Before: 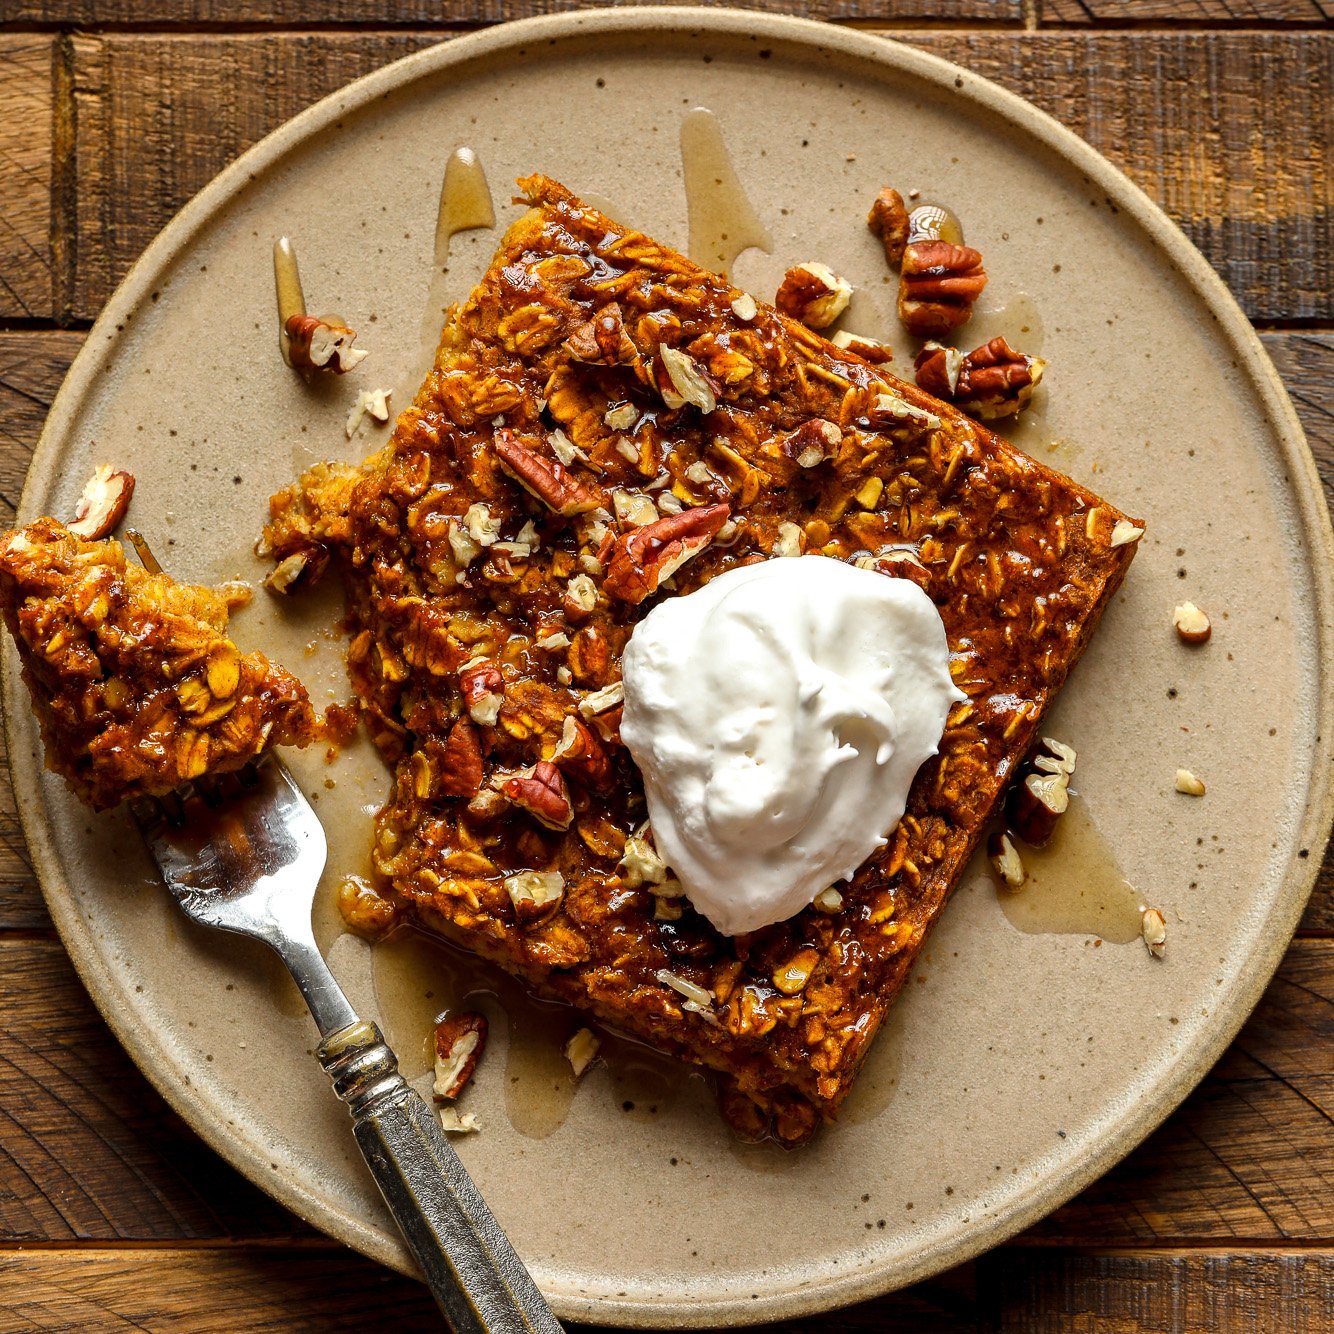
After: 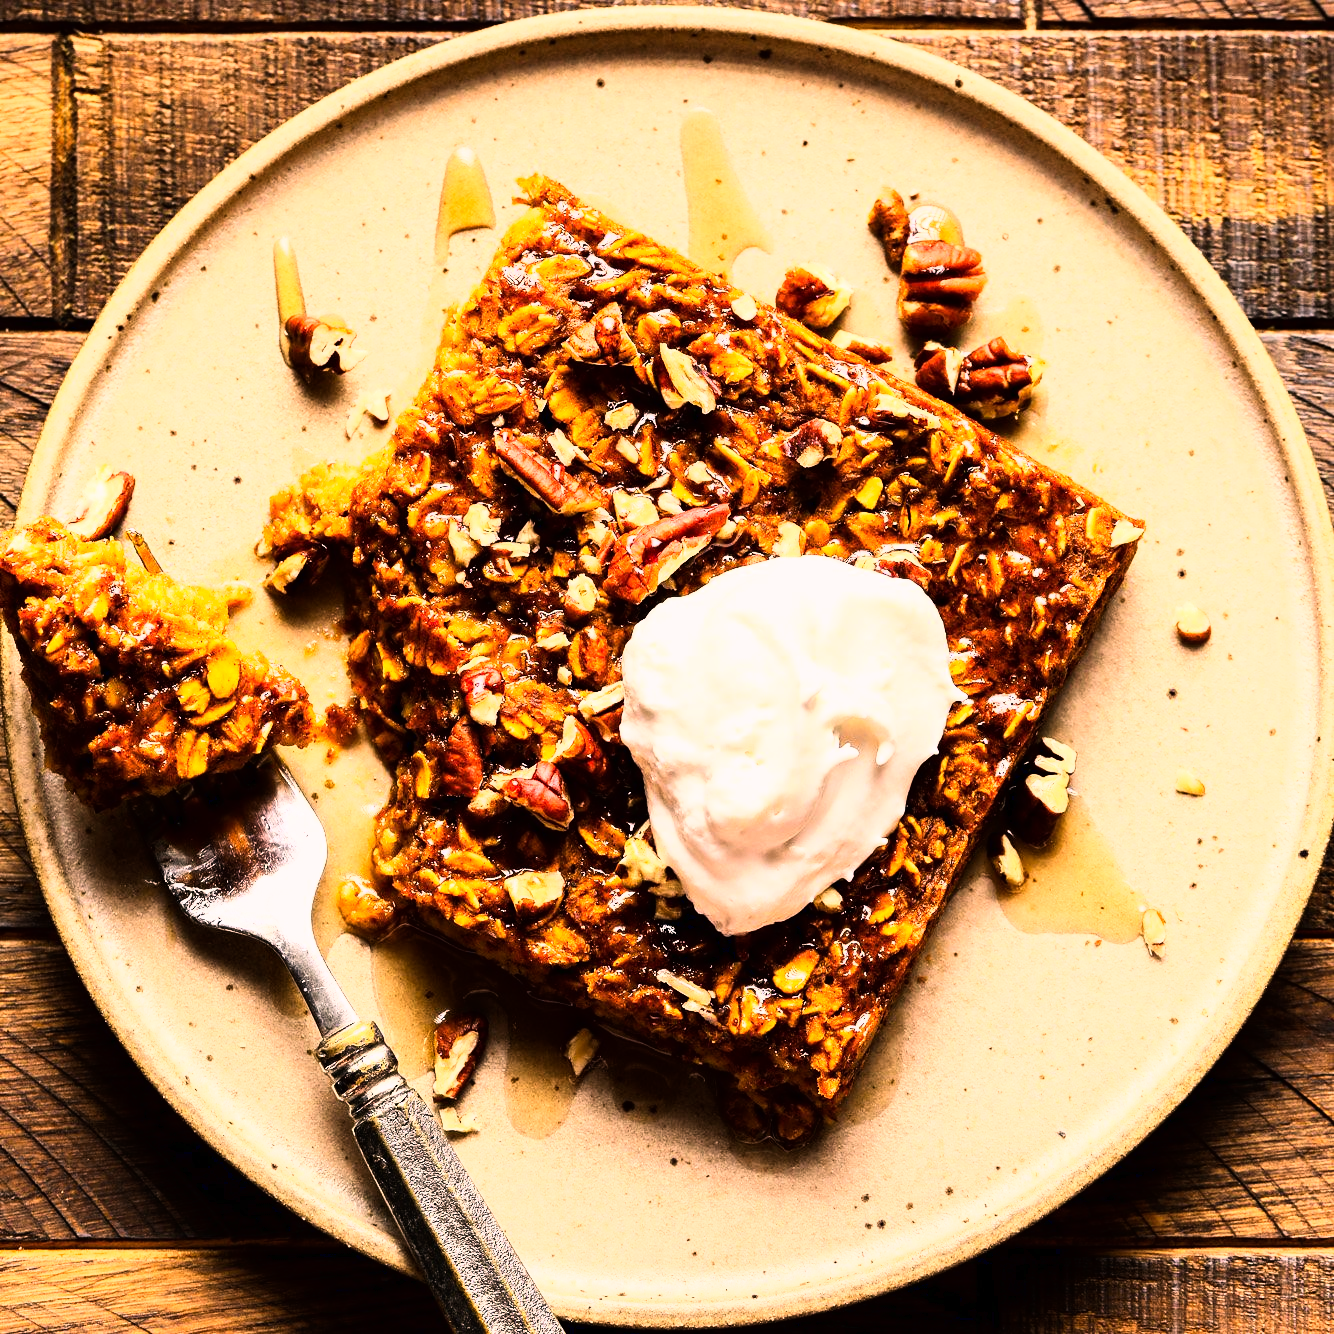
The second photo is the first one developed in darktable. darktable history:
base curve: curves: ch0 [(0, 0) (0.007, 0.004) (0.027, 0.03) (0.046, 0.07) (0.207, 0.54) (0.442, 0.872) (0.673, 0.972) (1, 1)]
color correction: highlights a* 12.76, highlights b* 5.49
tone equalizer: -8 EV -0.753 EV, -7 EV -0.678 EV, -6 EV -0.637 EV, -5 EV -0.423 EV, -3 EV 0.398 EV, -2 EV 0.6 EV, -1 EV 0.676 EV, +0 EV 0.759 EV, edges refinement/feathering 500, mask exposure compensation -1.57 EV, preserve details guided filter
